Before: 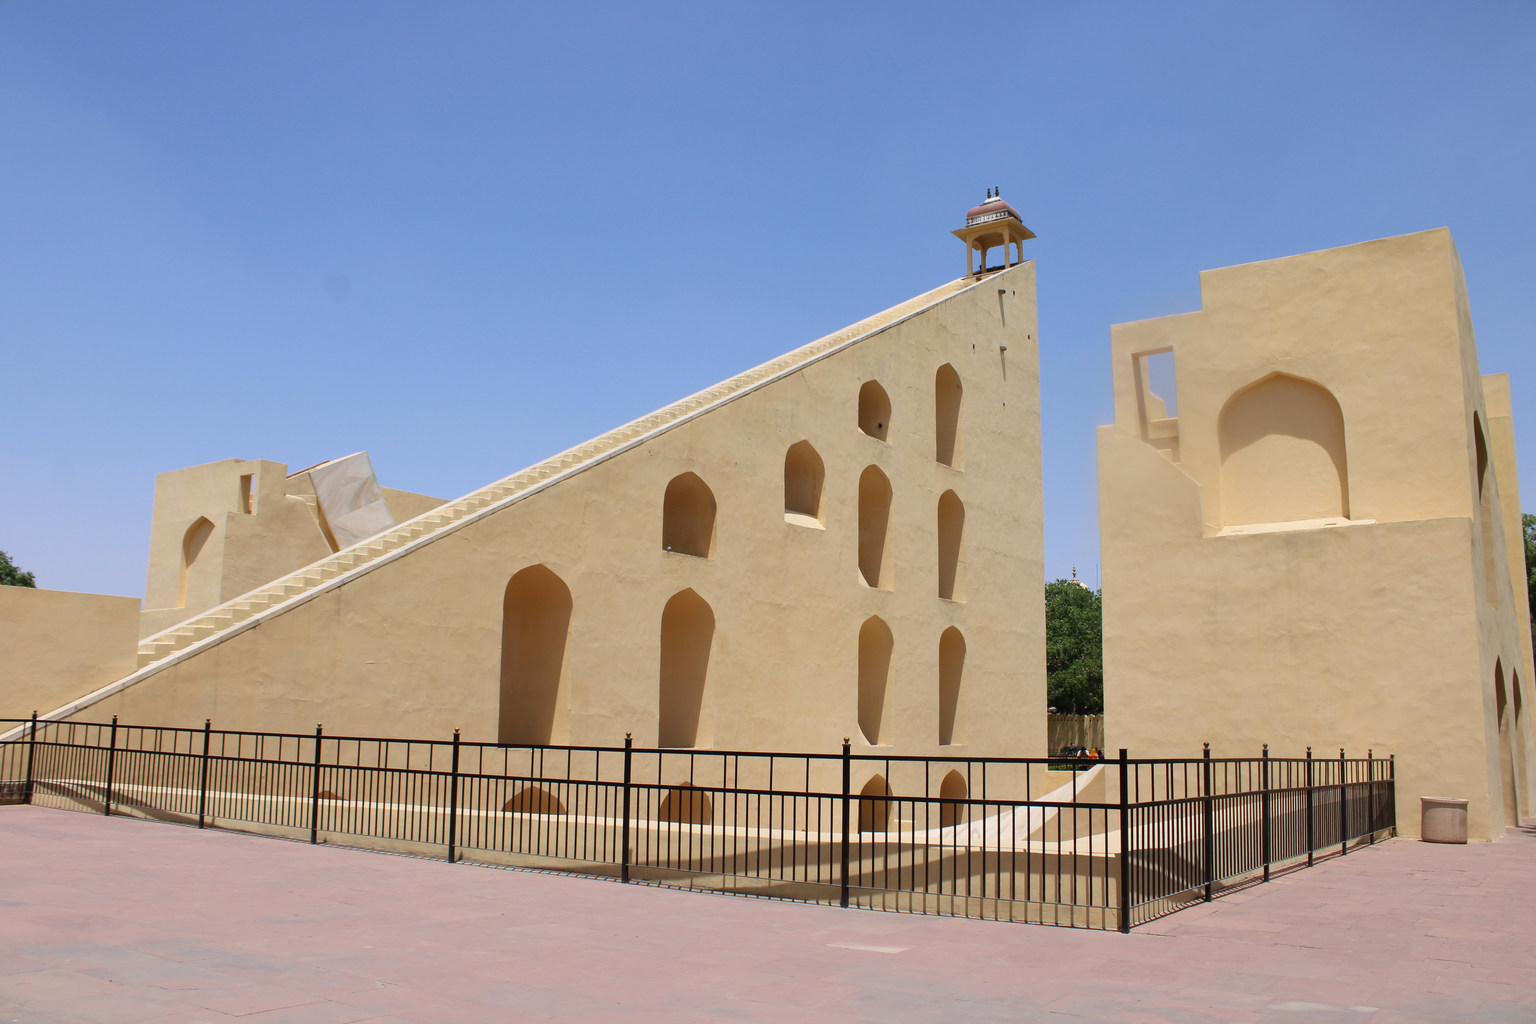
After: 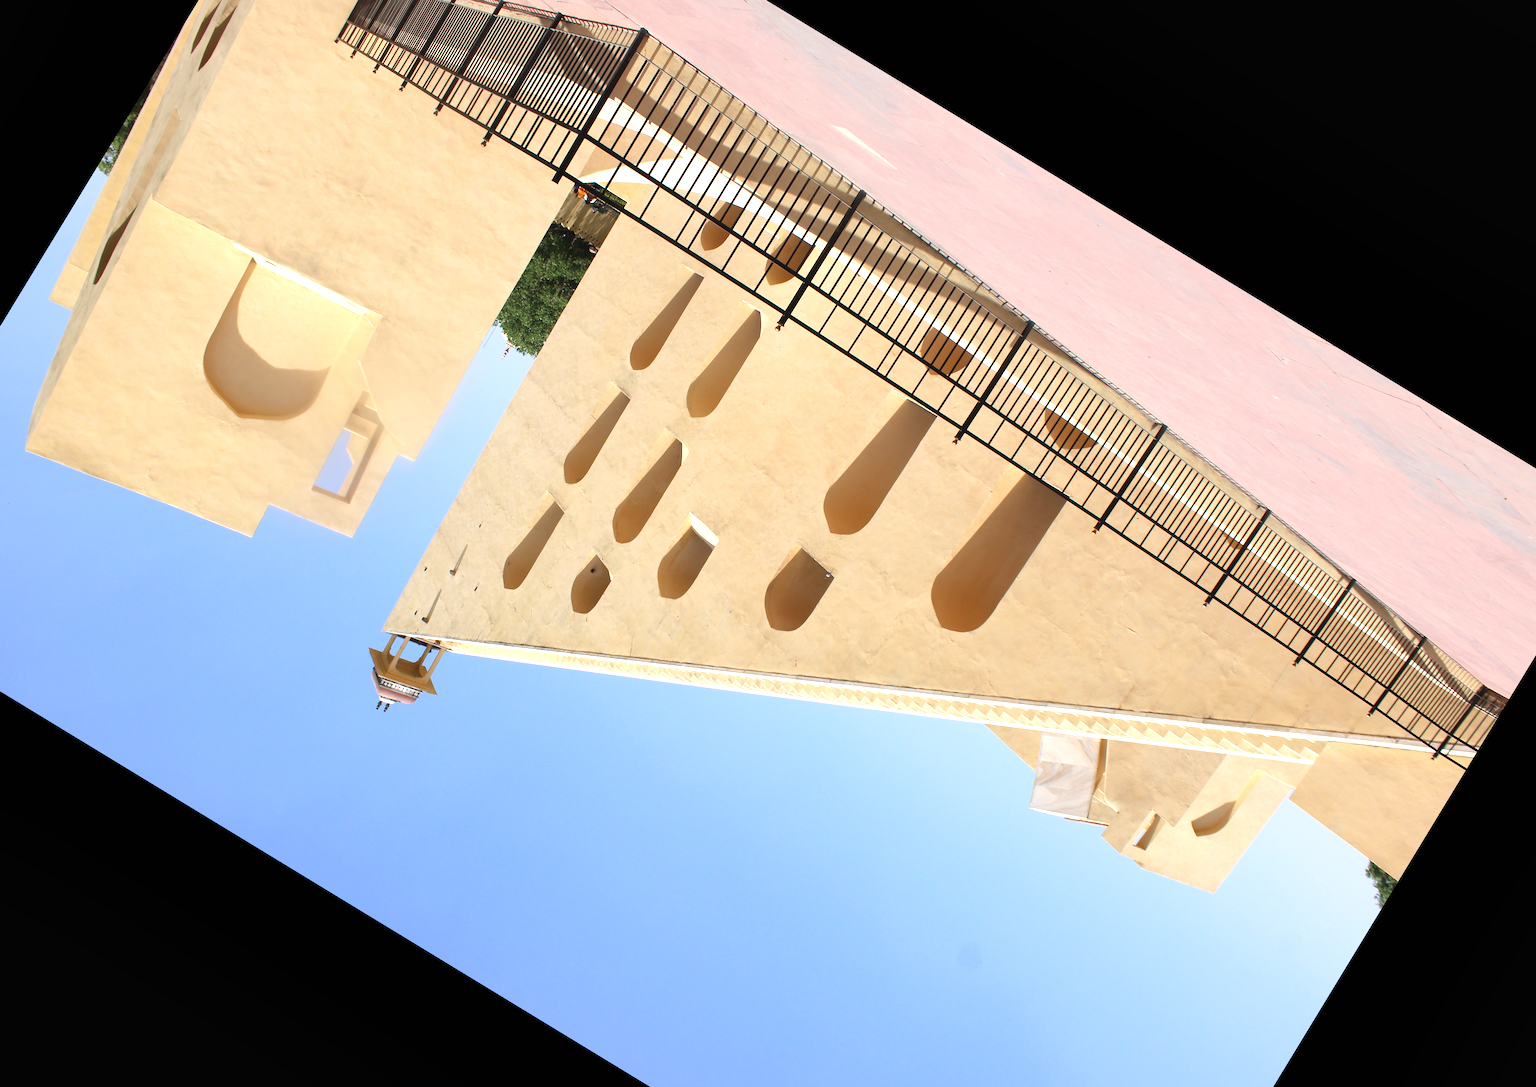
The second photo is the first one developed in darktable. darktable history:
exposure: black level correction 0, exposure 0.9 EV, compensate exposure bias true, compensate highlight preservation false
shadows and highlights: radius 334.93, shadows 63.48, highlights 6.06, compress 87.7%, highlights color adjustment 39.73%, soften with gaussian
rgb levels: preserve colors max RGB
crop and rotate: angle 148.68°, left 9.111%, top 15.603%, right 4.588%, bottom 17.041%
